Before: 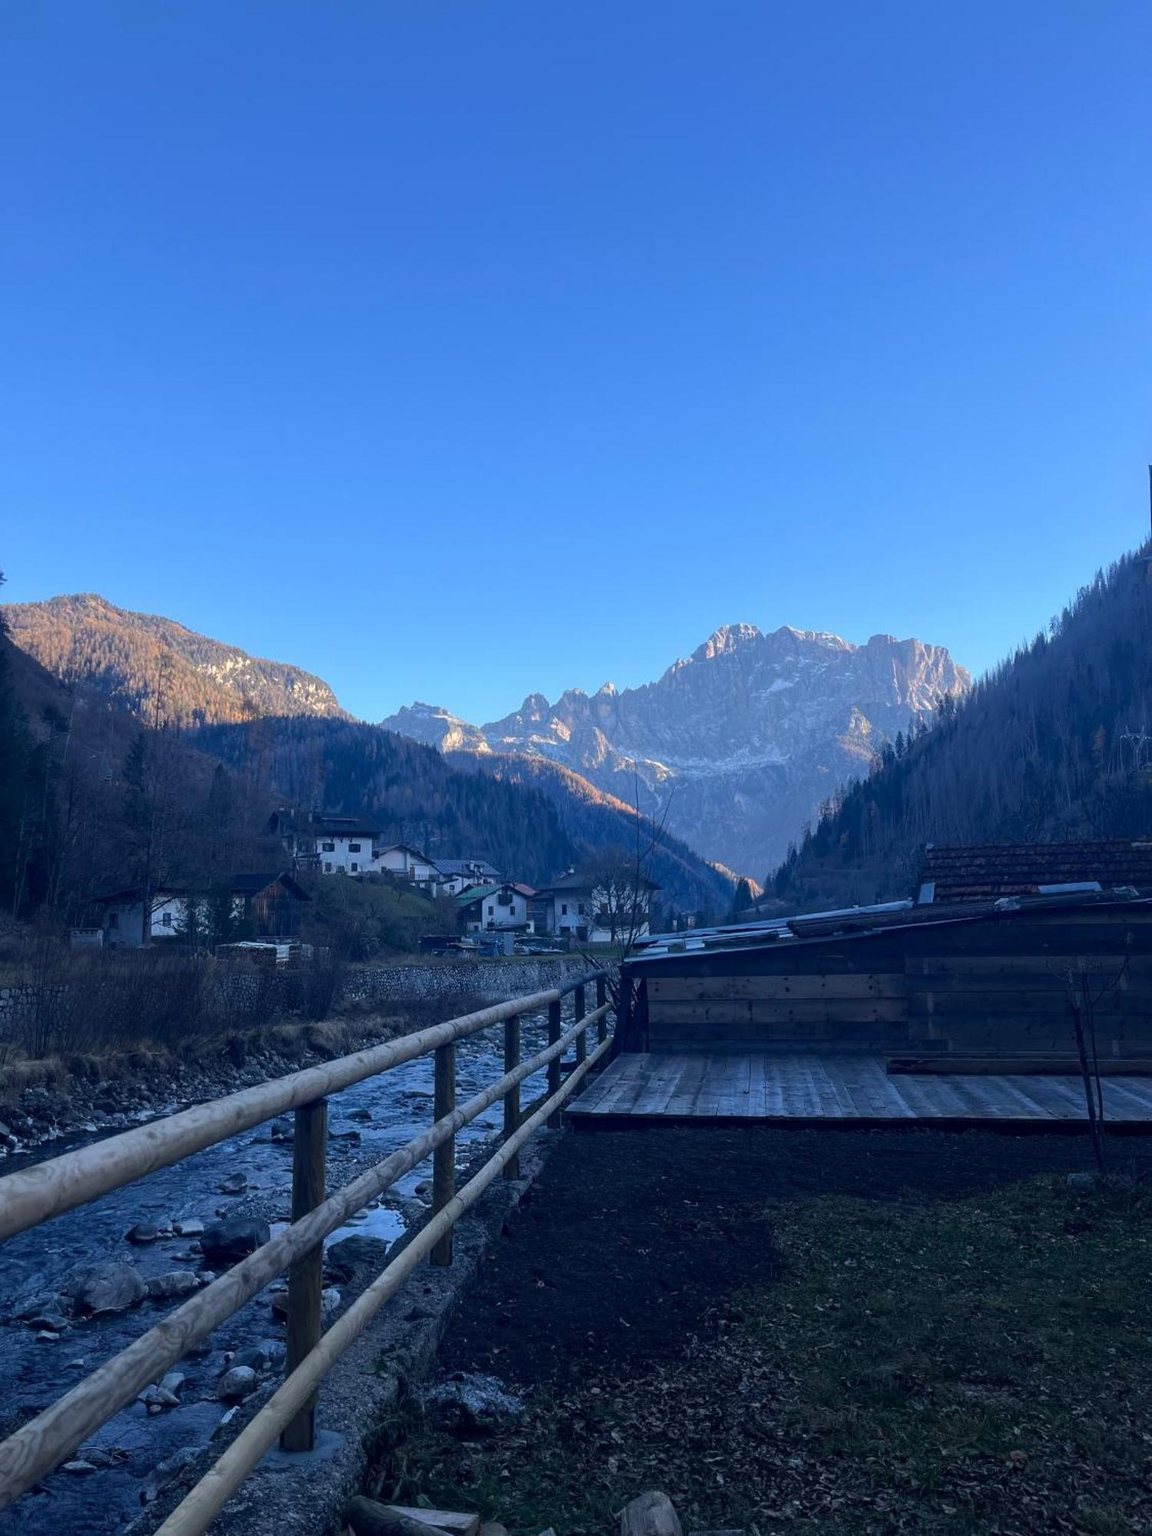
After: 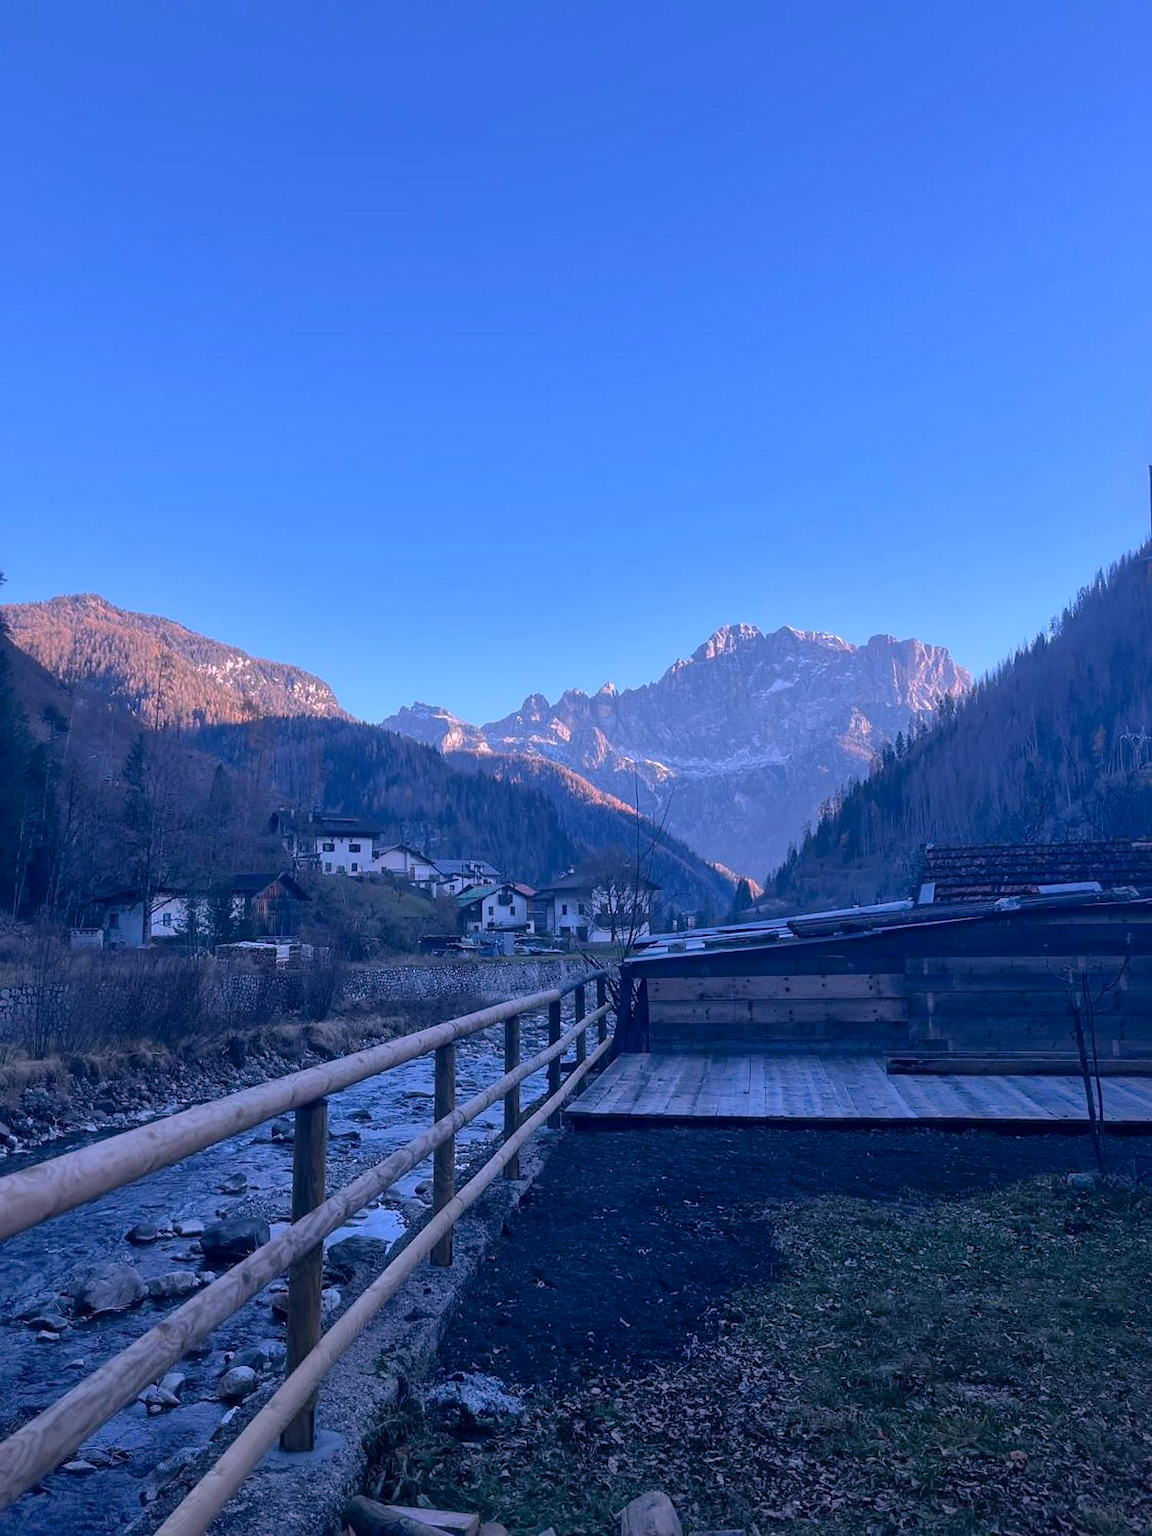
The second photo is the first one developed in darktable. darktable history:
sharpen: radius 1.458, amount 0.398, threshold 1.271
shadows and highlights: on, module defaults
color correction: highlights a* 15.46, highlights b* -20.56
